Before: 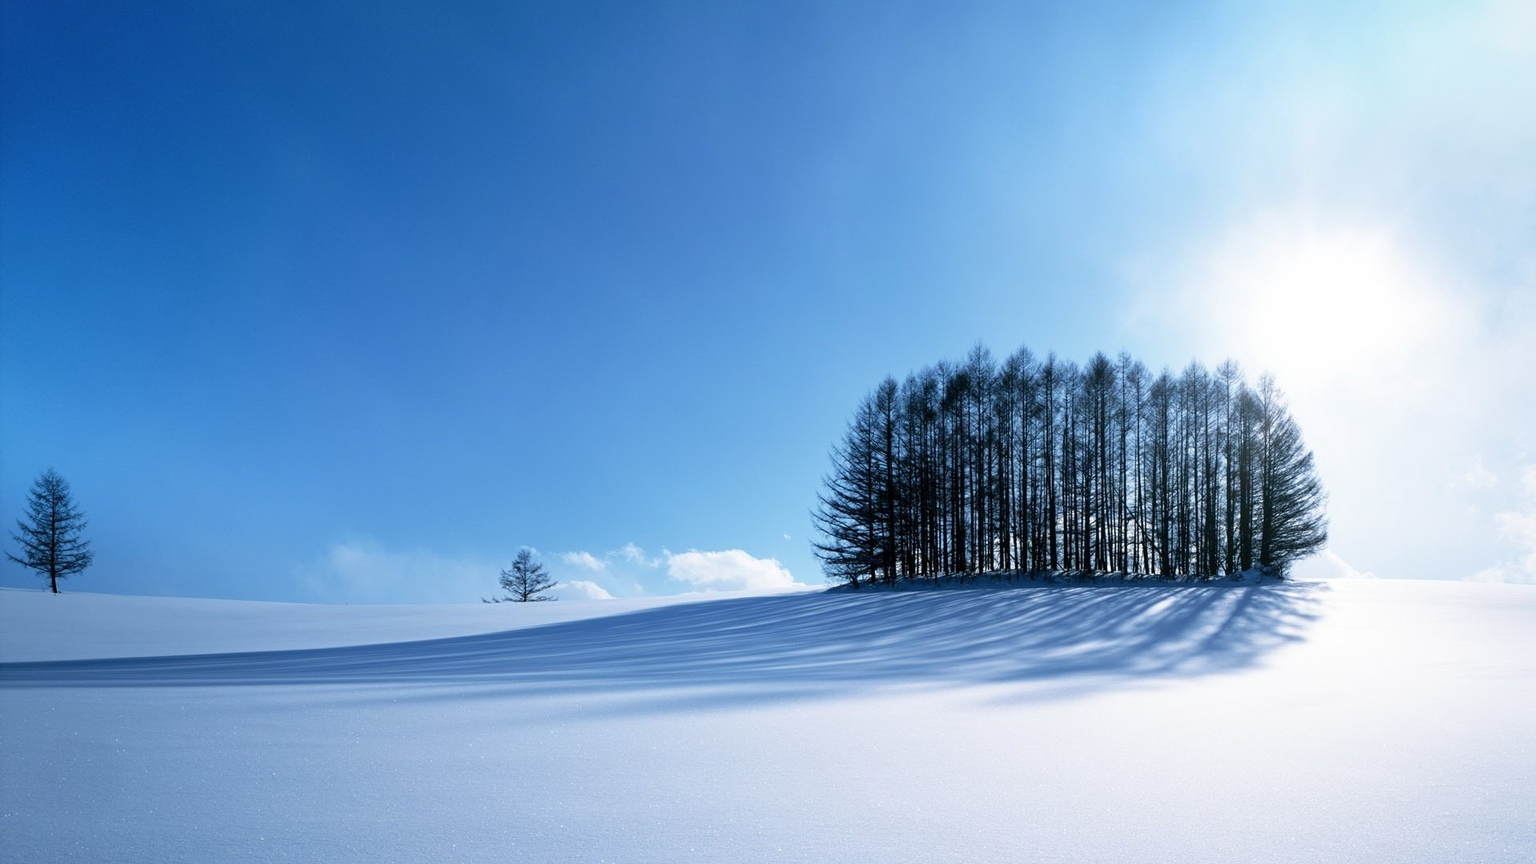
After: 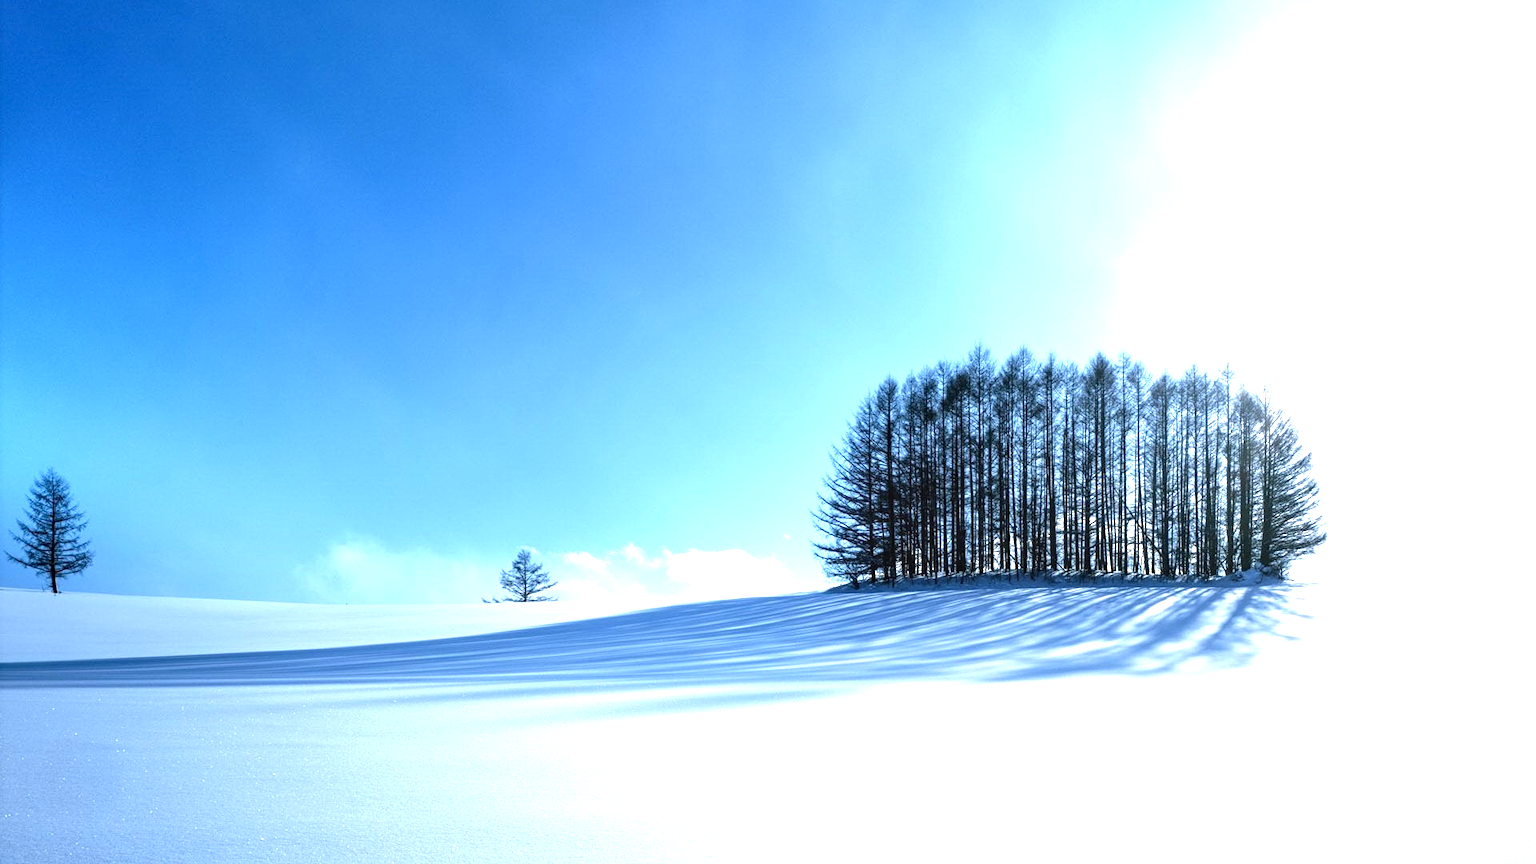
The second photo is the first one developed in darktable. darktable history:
local contrast: detail 130%
exposure: black level correction 0, exposure 1.101 EV, compensate highlight preservation false
